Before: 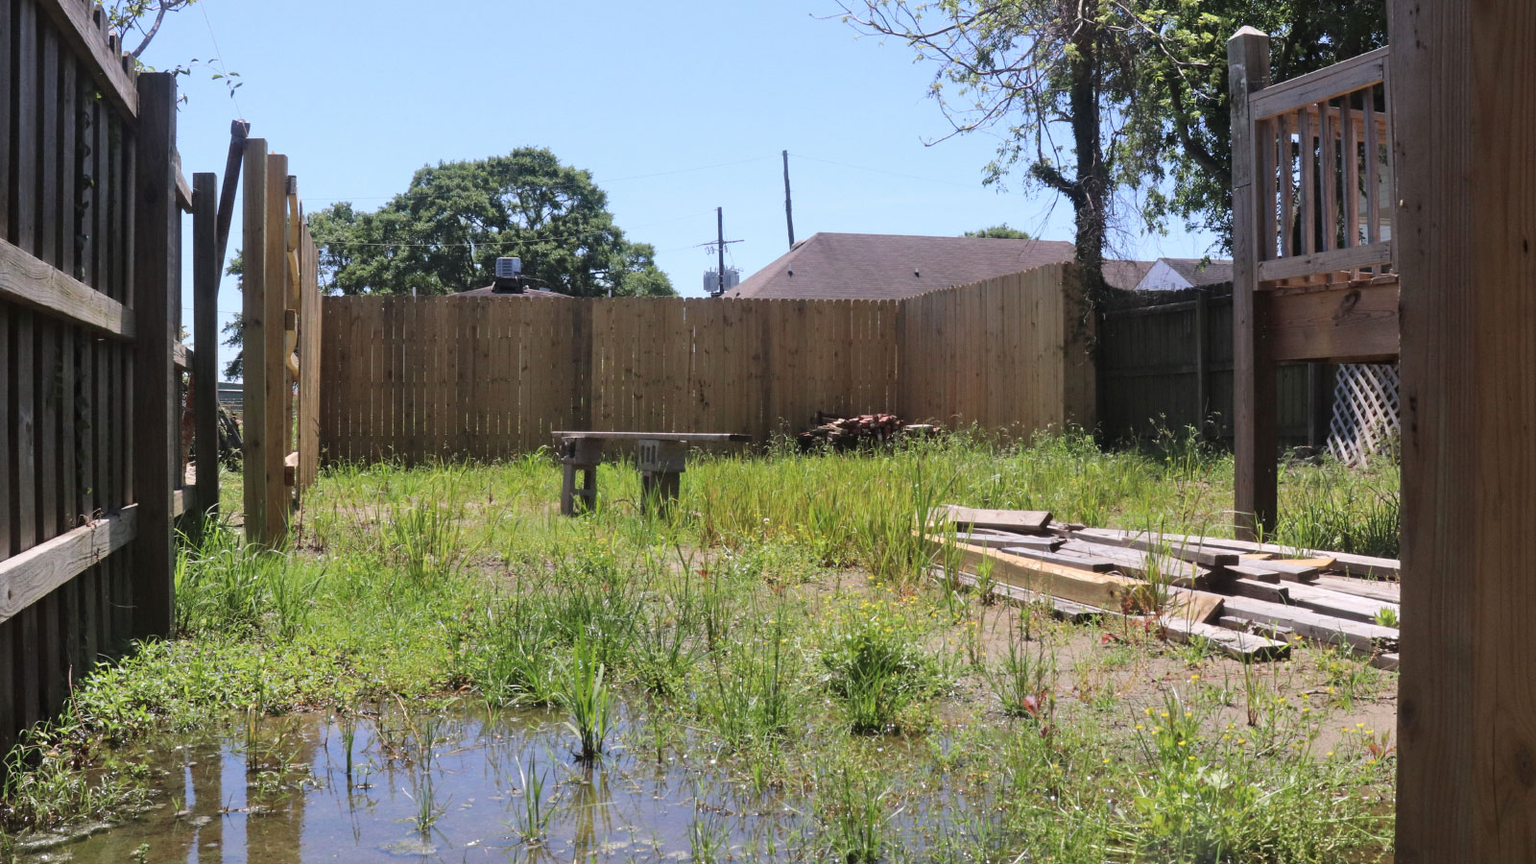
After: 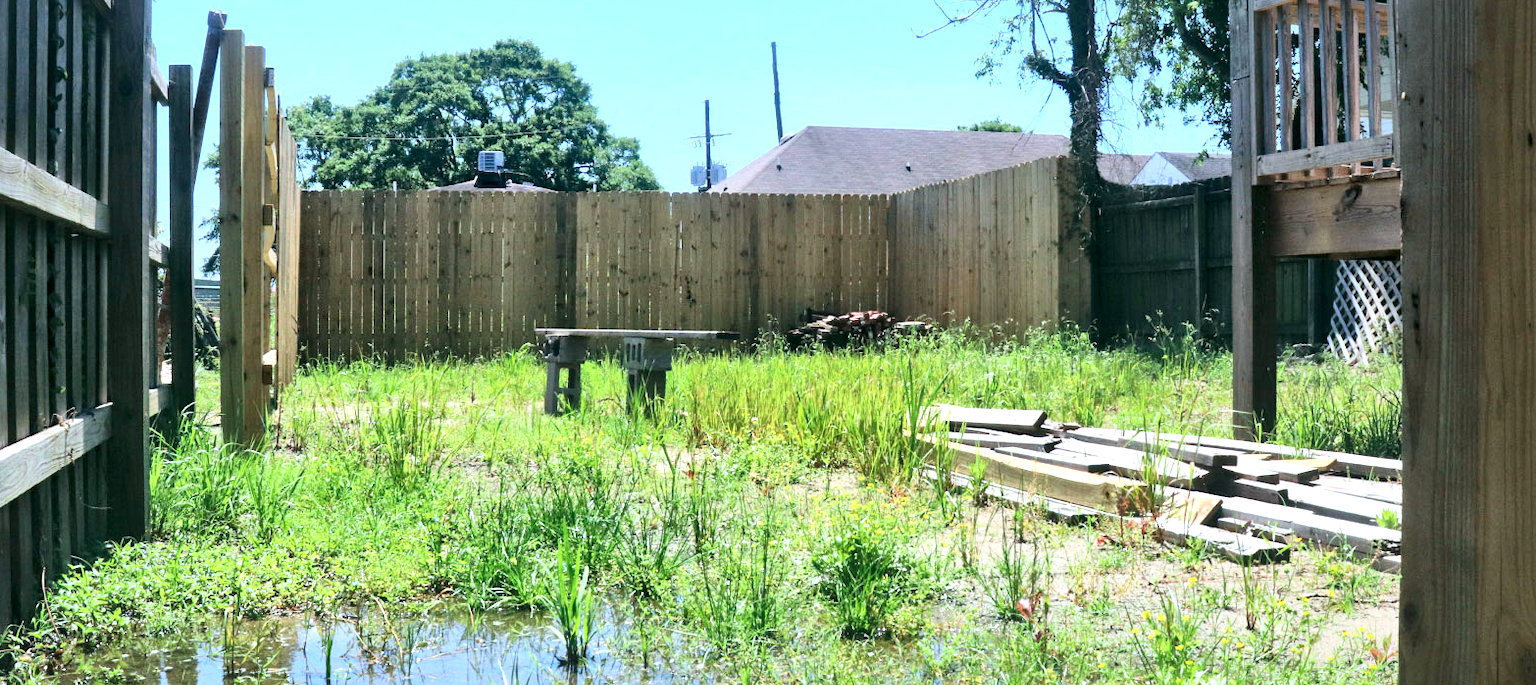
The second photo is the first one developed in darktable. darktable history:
exposure: black level correction 0.001, exposure 0.499 EV, compensate highlight preservation false
crop and rotate: left 1.924%, top 12.761%, right 0.192%, bottom 9.529%
color correction: highlights a* -0.627, highlights b* 9.13, shadows a* -8.77, shadows b* 1.18
contrast brightness saturation: contrast 0.204, brightness 0.169, saturation 0.224
color calibration: illuminant Planckian (black body), x 0.378, y 0.374, temperature 4020.36 K
local contrast: mode bilateral grid, contrast 20, coarseness 50, detail 179%, midtone range 0.2
tone equalizer: on, module defaults
